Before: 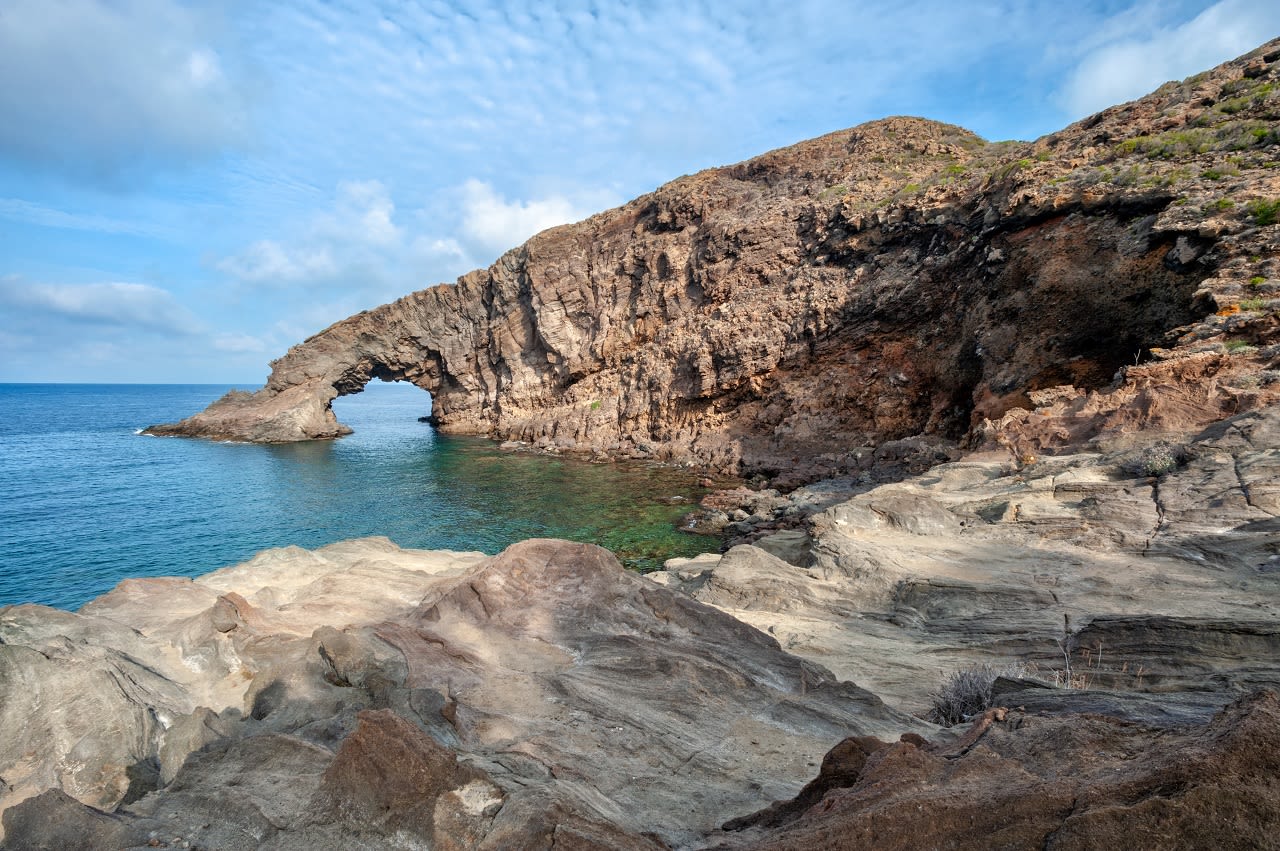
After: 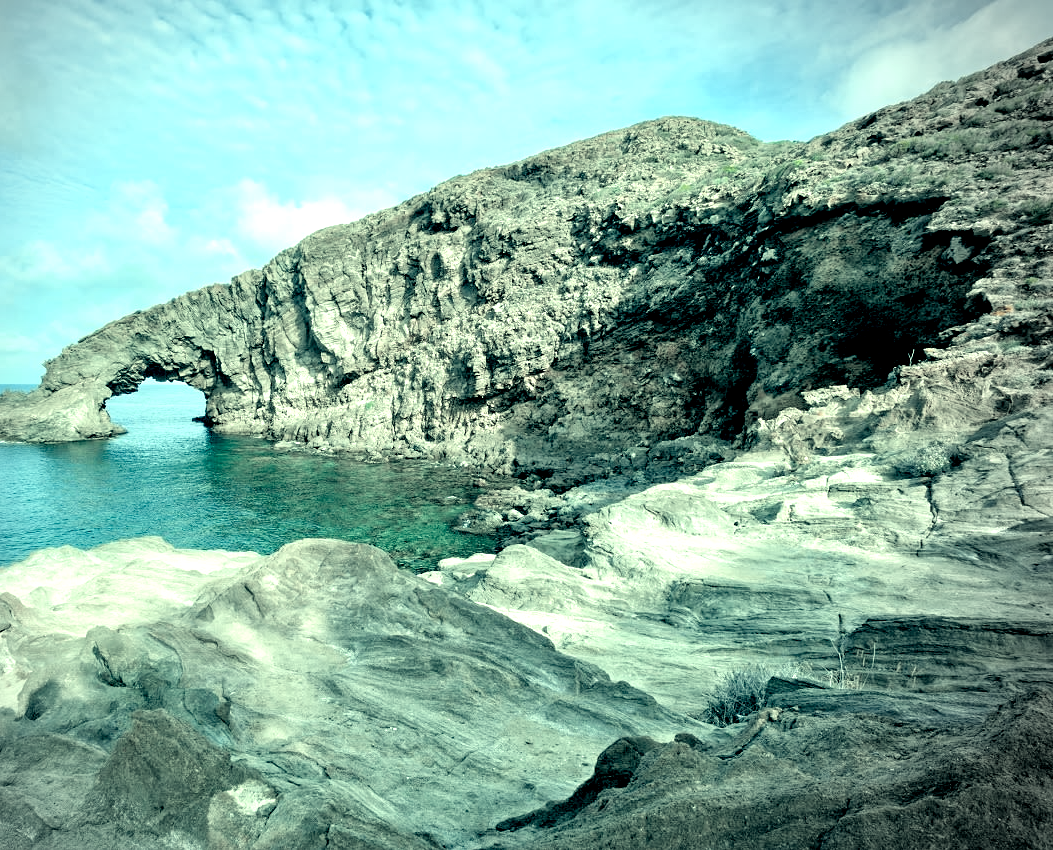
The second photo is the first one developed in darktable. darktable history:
contrast brightness saturation: brightness 0.189, saturation -0.517
vignetting: center (-0.149, 0.016)
exposure: black level correction 0, exposure 0.5 EV, compensate highlight preservation false
local contrast: highlights 201%, shadows 145%, detail 140%, midtone range 0.259
tone equalizer: on, module defaults
tone curve: curves: ch0 [(0, 0) (0.068, 0.012) (0.183, 0.089) (0.341, 0.283) (0.547, 0.532) (0.828, 0.815) (1, 0.983)]; ch1 [(0, 0) (0.23, 0.166) (0.34, 0.308) (0.371, 0.337) (0.429, 0.411) (0.477, 0.462) (0.499, 0.498) (0.529, 0.537) (0.559, 0.582) (0.743, 0.798) (1, 1)]; ch2 [(0, 0) (0.431, 0.414) (0.498, 0.503) (0.524, 0.528) (0.568, 0.546) (0.6, 0.597) (0.634, 0.645) (0.728, 0.742) (1, 1)], color space Lab, independent channels, preserve colors none
color correction: highlights a* -19.69, highlights b* 9.8, shadows a* -20.31, shadows b* -10.71
crop: left 17.66%, bottom 0.042%
